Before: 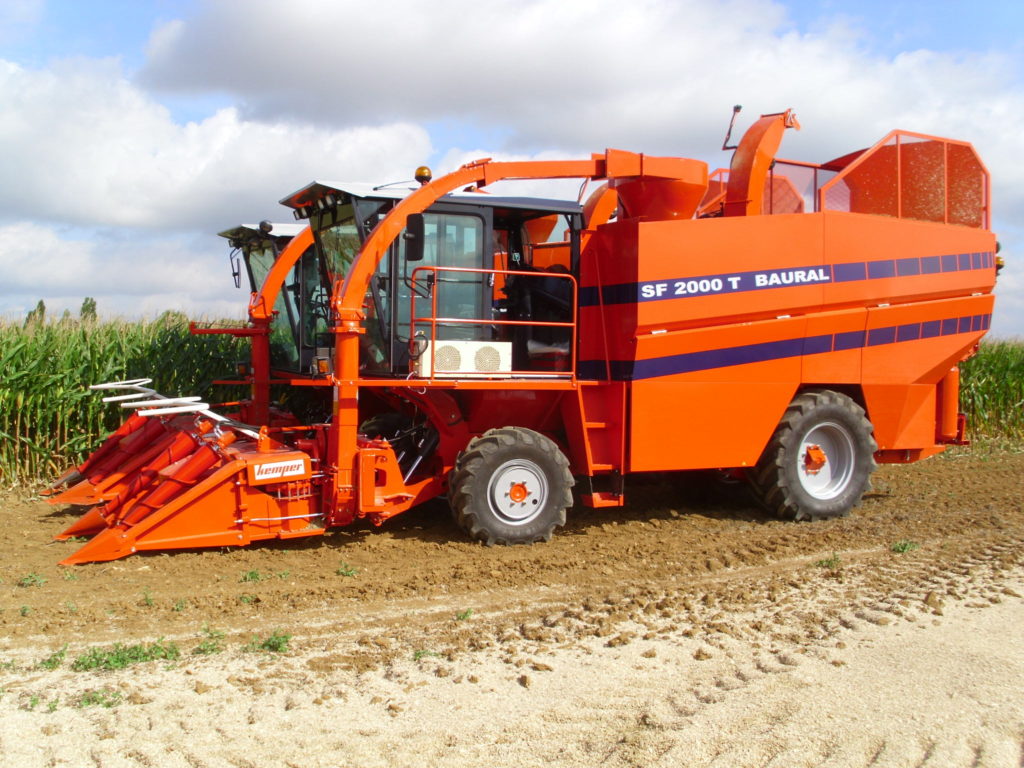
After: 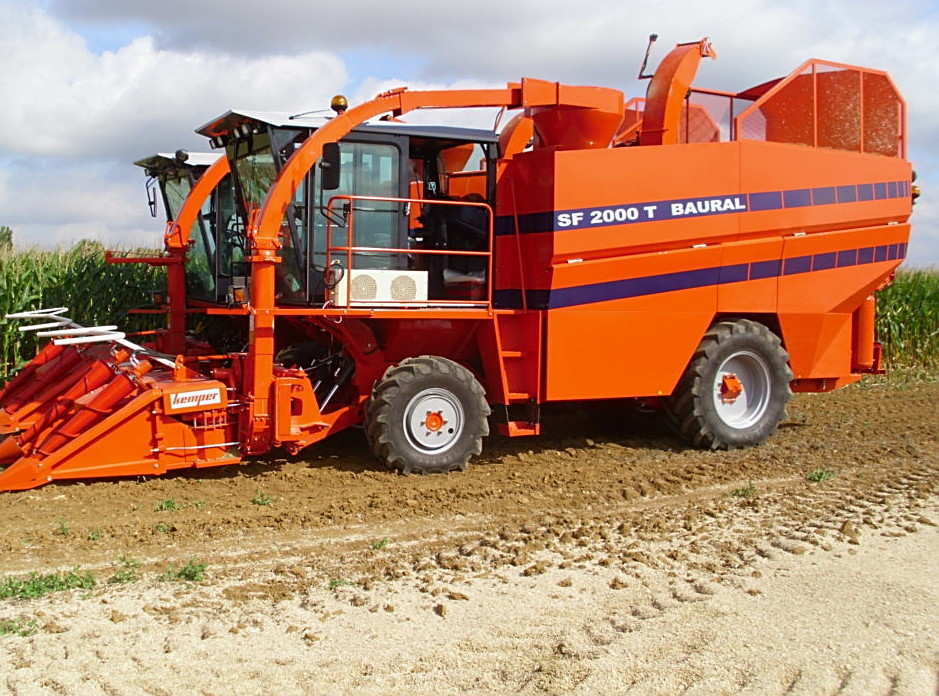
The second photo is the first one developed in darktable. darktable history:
crop and rotate: left 8.242%, top 9.3%
sharpen: on, module defaults
exposure: exposure -0.112 EV, compensate highlight preservation false
